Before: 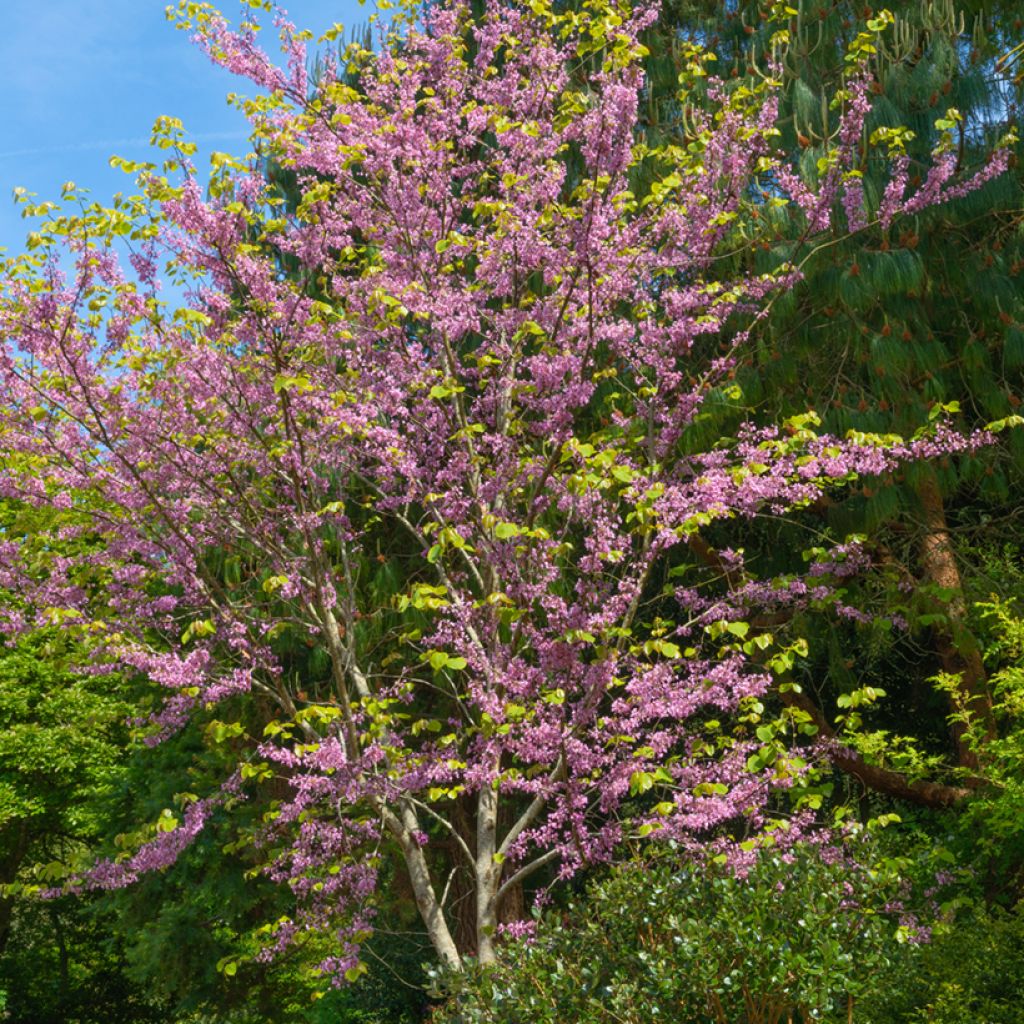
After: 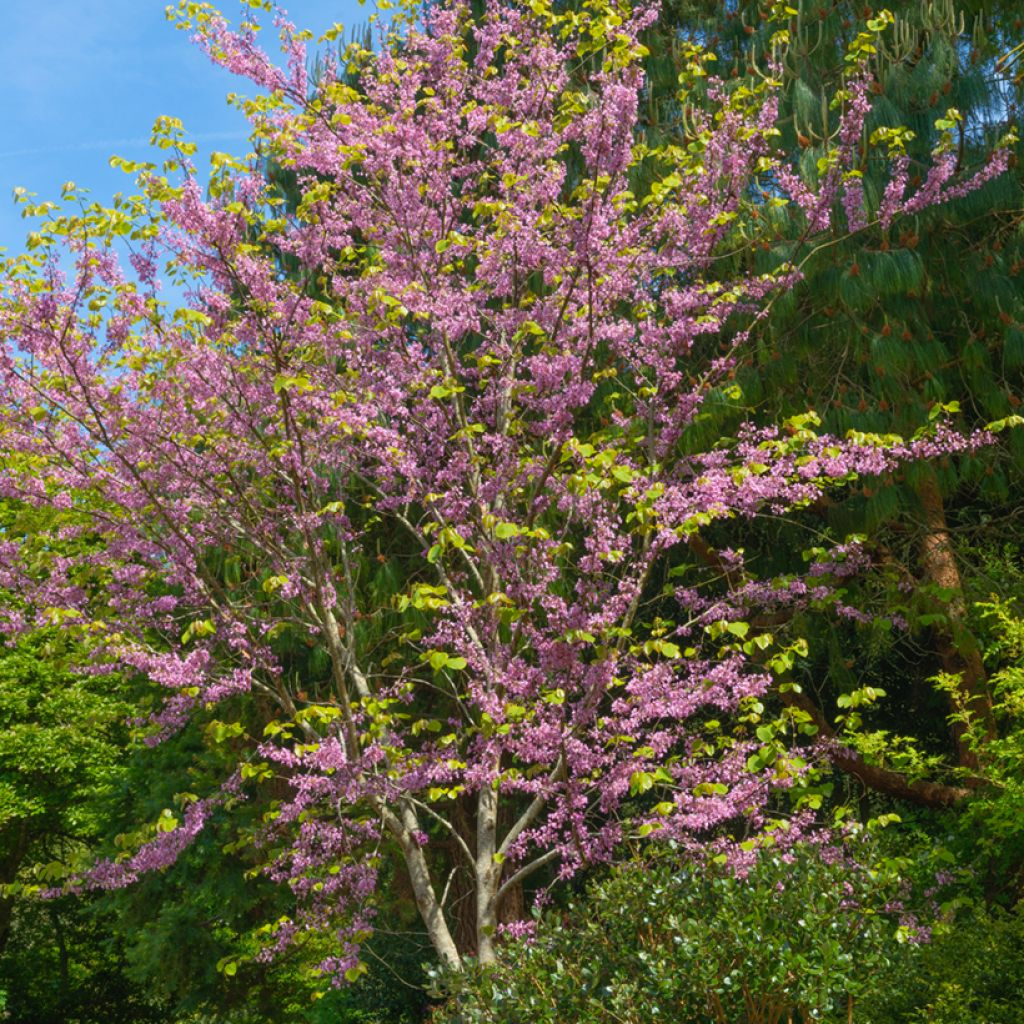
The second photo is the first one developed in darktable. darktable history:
local contrast: mode bilateral grid, contrast 99, coarseness 100, detail 89%, midtone range 0.2
